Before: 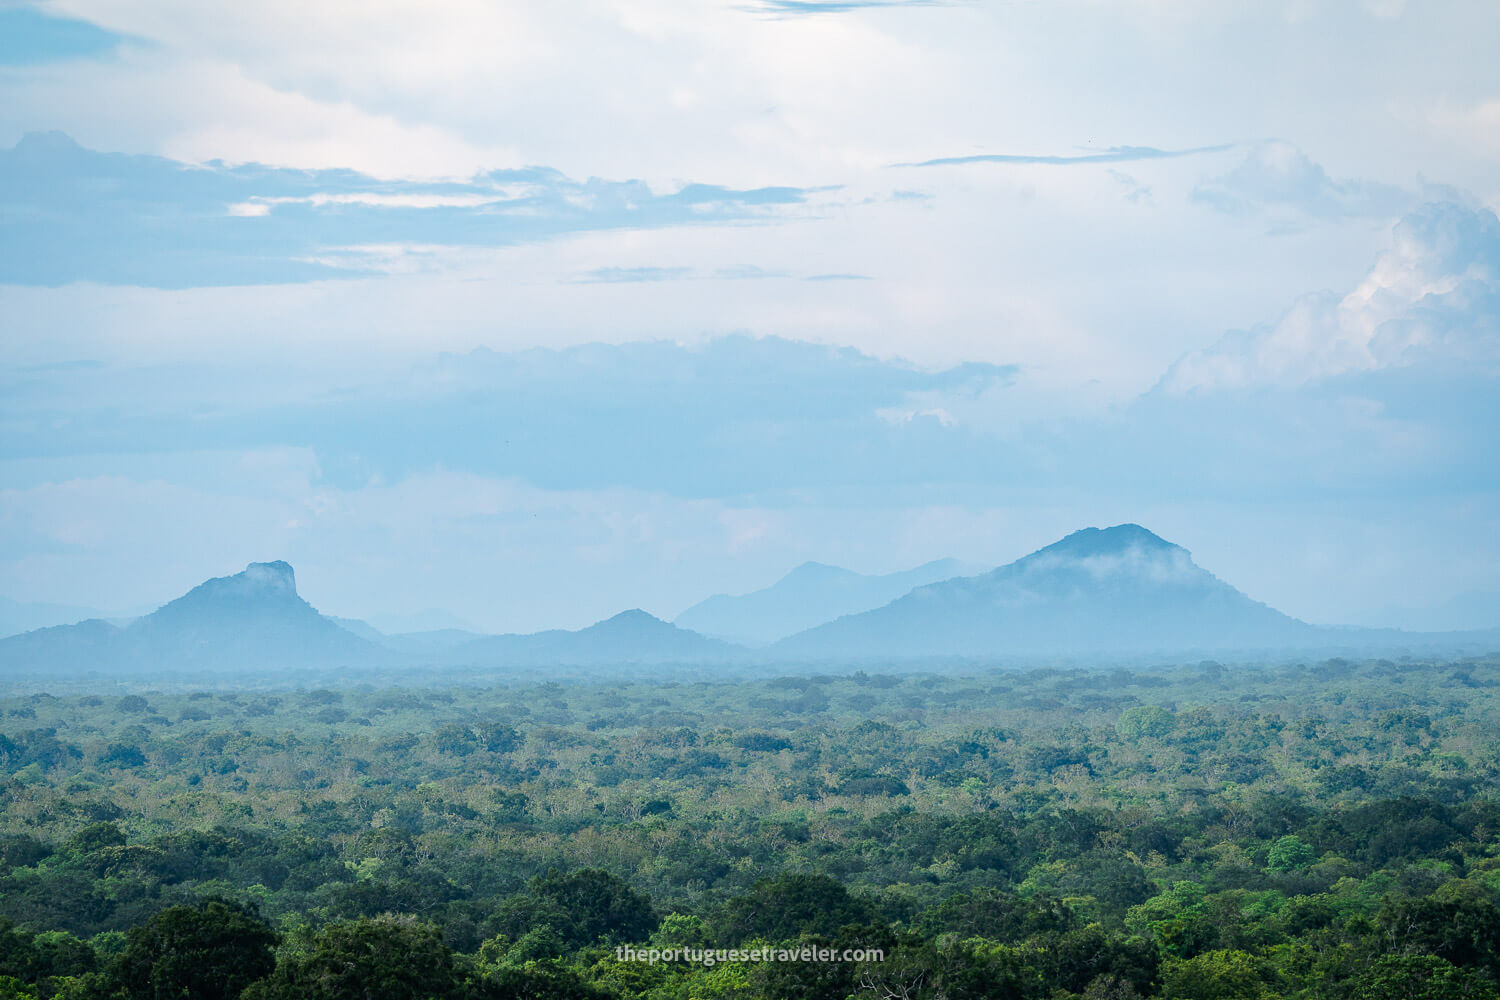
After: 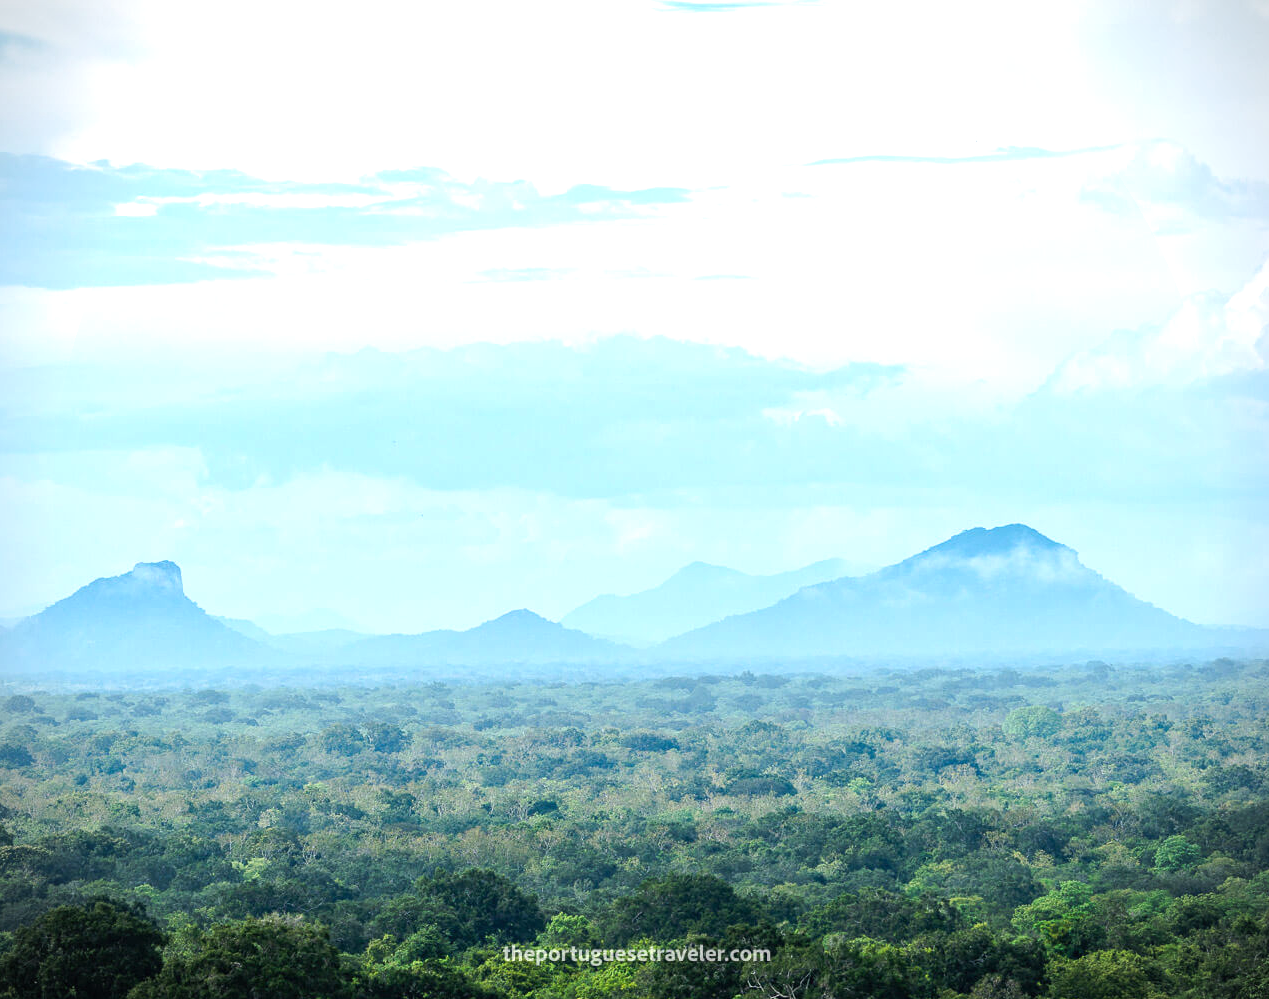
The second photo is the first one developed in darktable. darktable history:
vignetting: fall-off start 91.78%, brightness -0.475, unbound false
crop: left 7.539%, right 7.819%
exposure: black level correction 0, exposure 0.702 EV, compensate highlight preservation false
